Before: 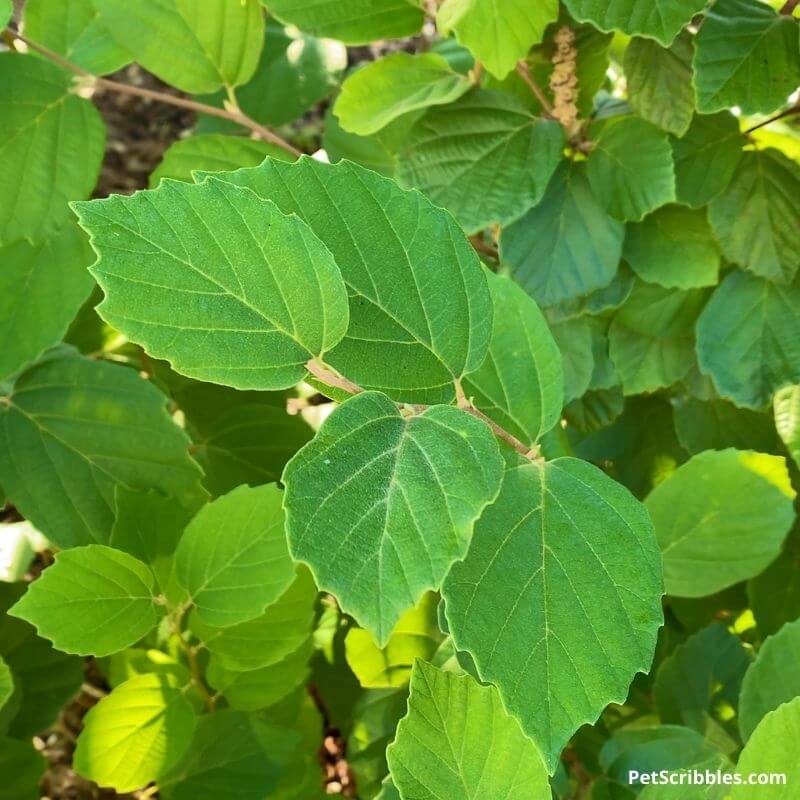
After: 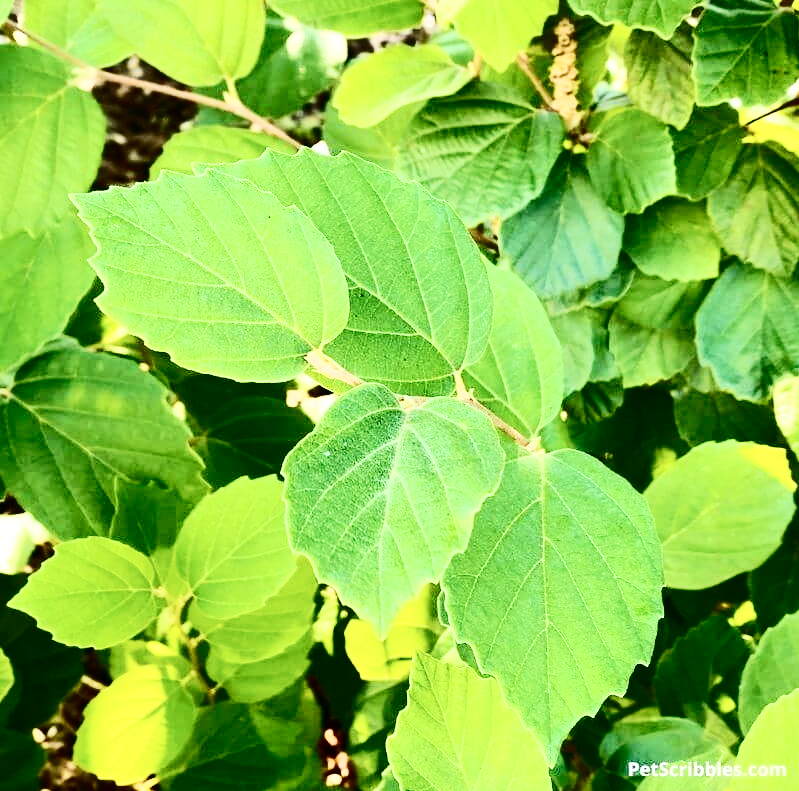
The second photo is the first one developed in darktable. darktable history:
crop: top 1.049%, right 0.001%
base curve: curves: ch0 [(0, 0) (0.036, 0.025) (0.121, 0.166) (0.206, 0.329) (0.605, 0.79) (1, 1)], preserve colors none
contrast brightness saturation: contrast 0.5, saturation -0.1
